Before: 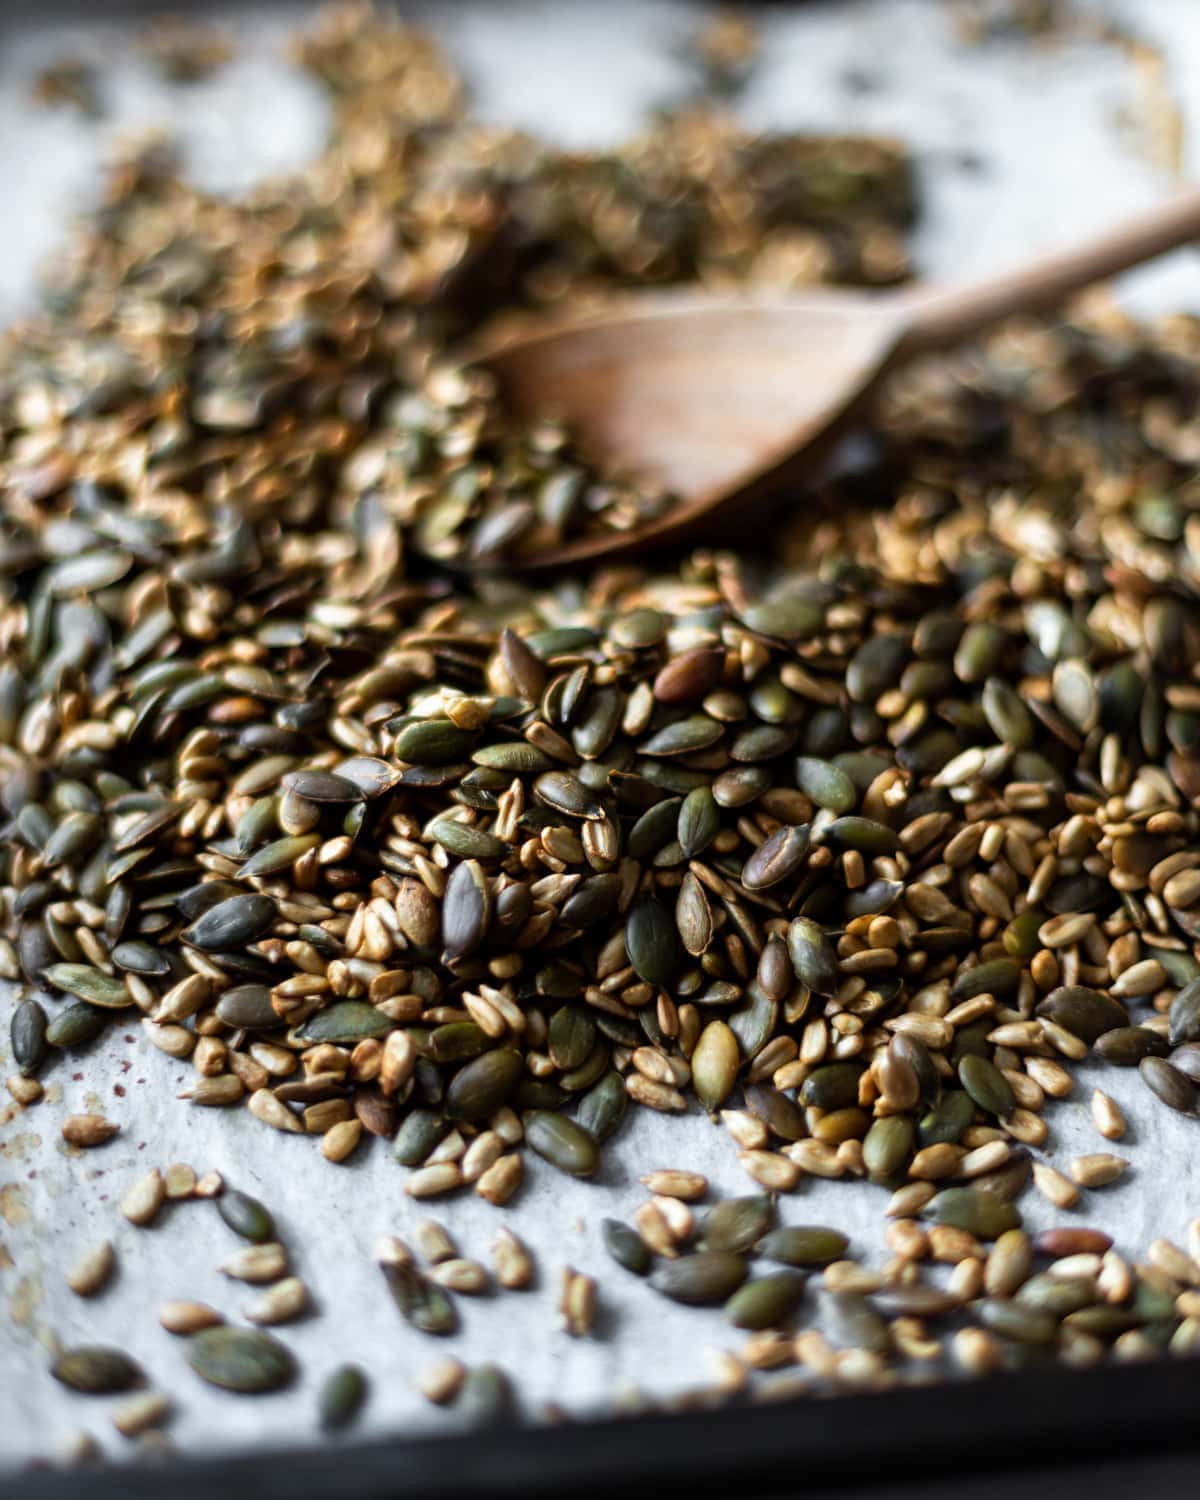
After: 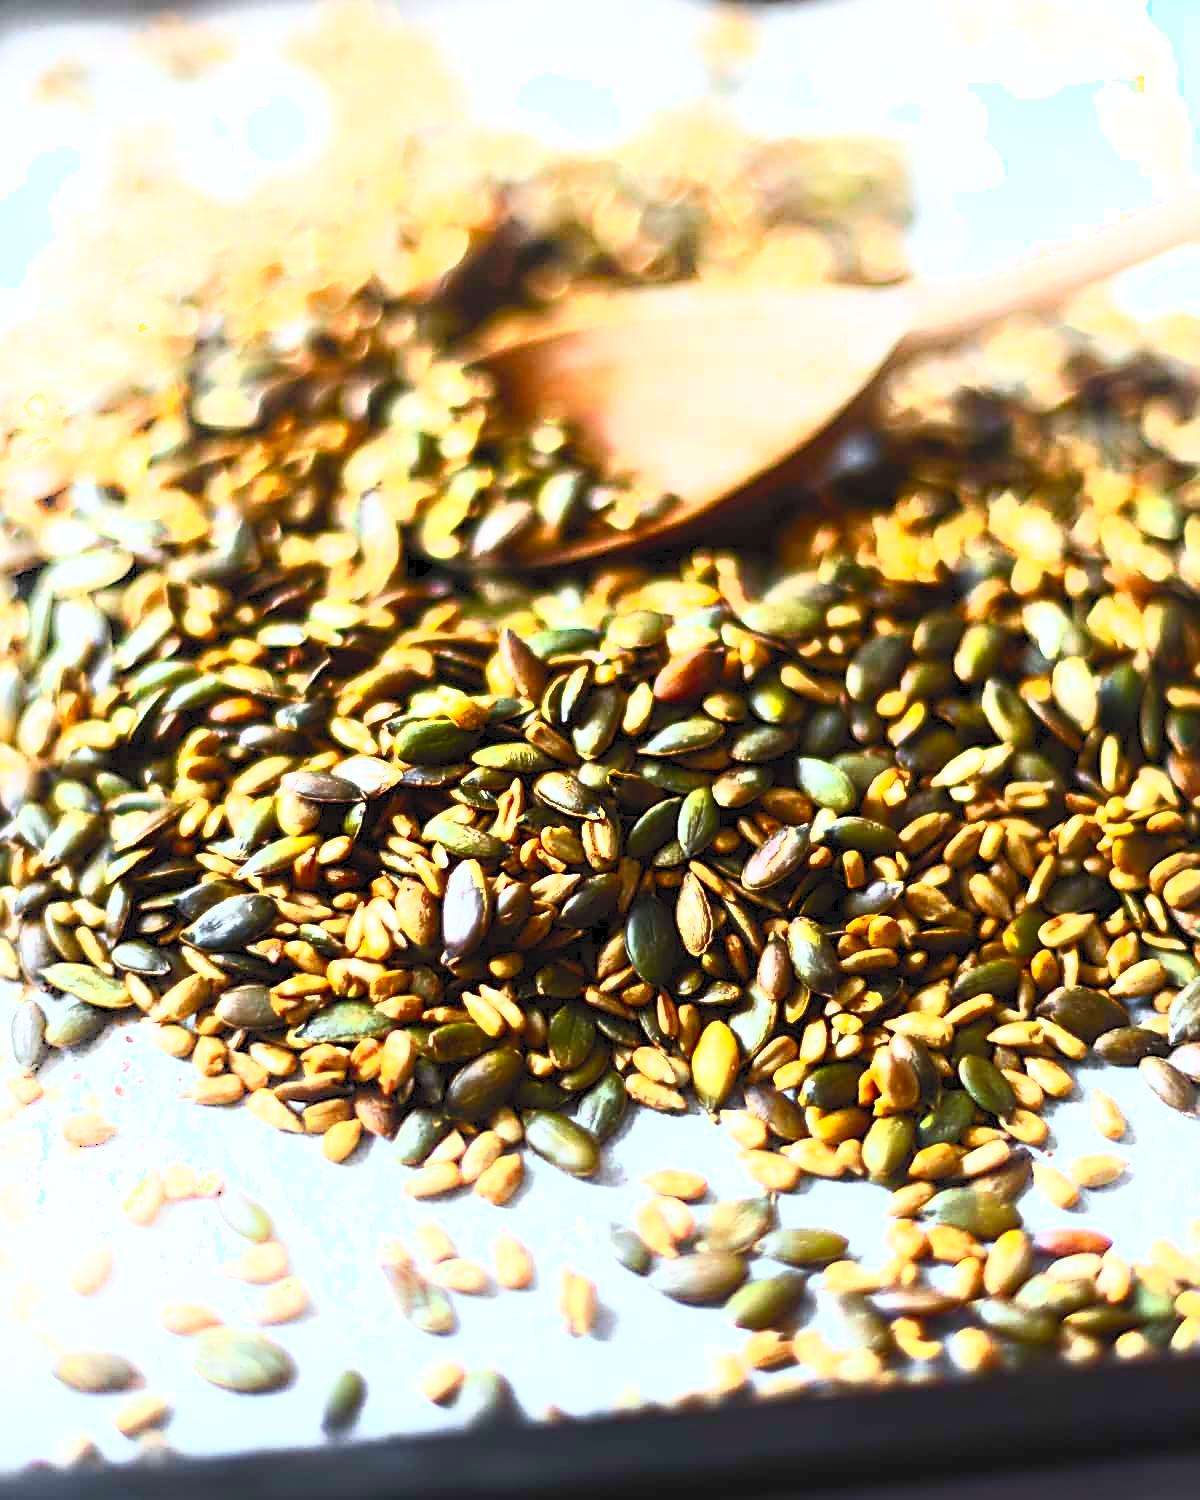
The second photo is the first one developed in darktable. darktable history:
contrast brightness saturation: contrast 1, brightness 1, saturation 1
shadows and highlights: shadows -21.3, highlights 100, soften with gaussian
sharpen: on, module defaults
exposure: exposure 0.375 EV, compensate highlight preservation false
tone equalizer: on, module defaults
